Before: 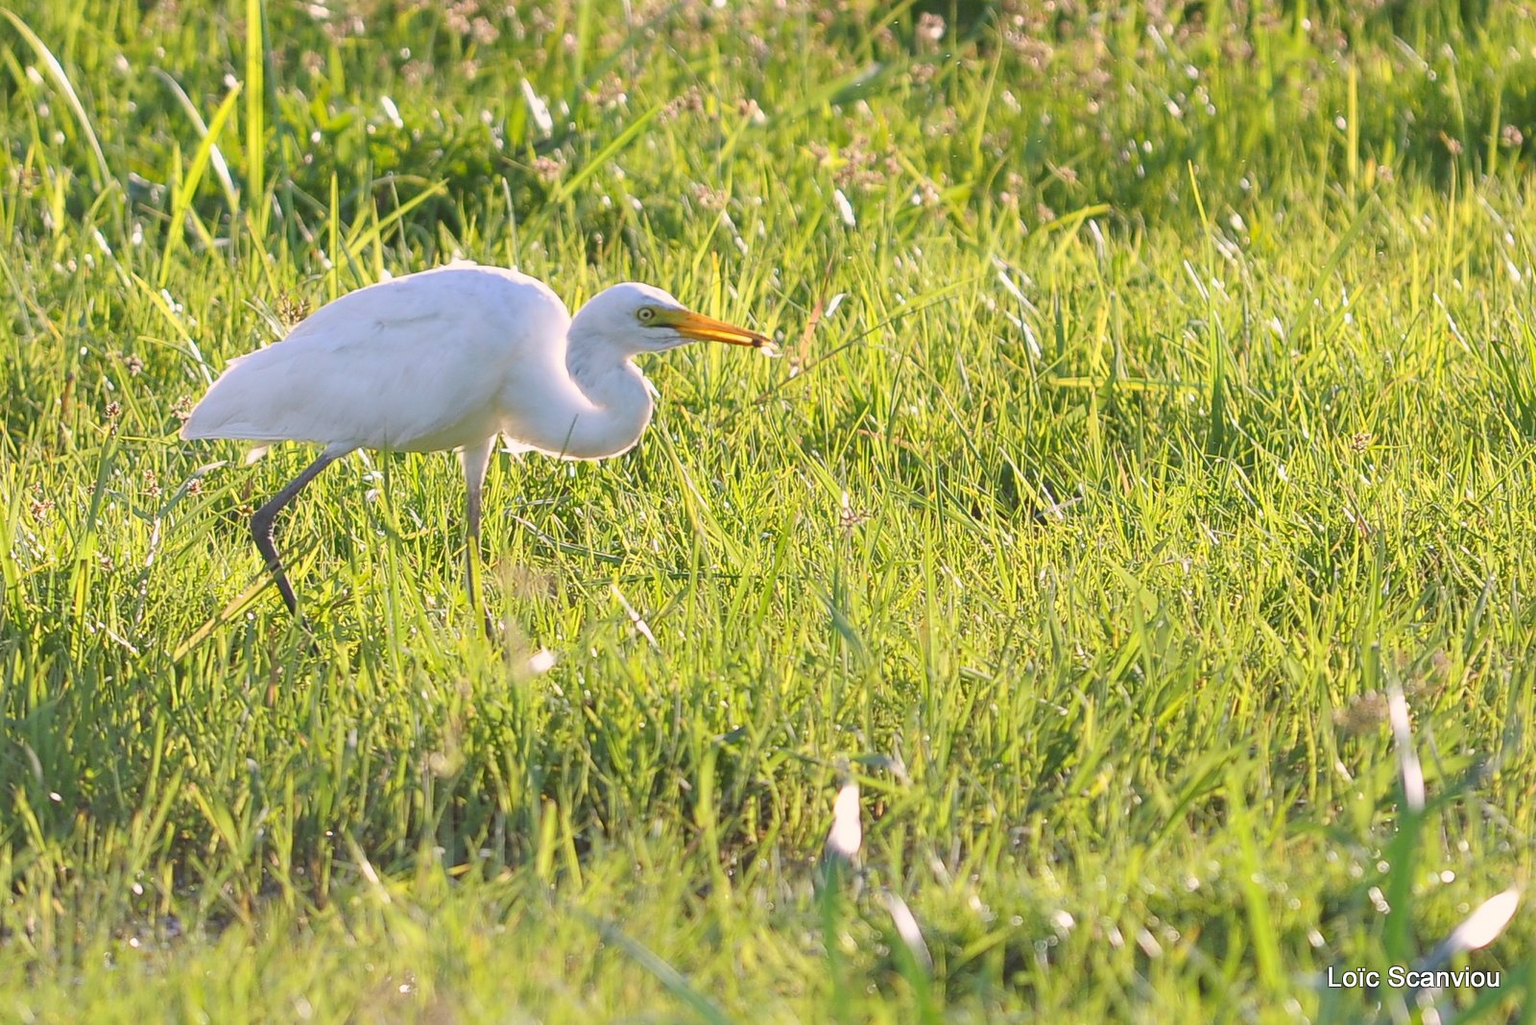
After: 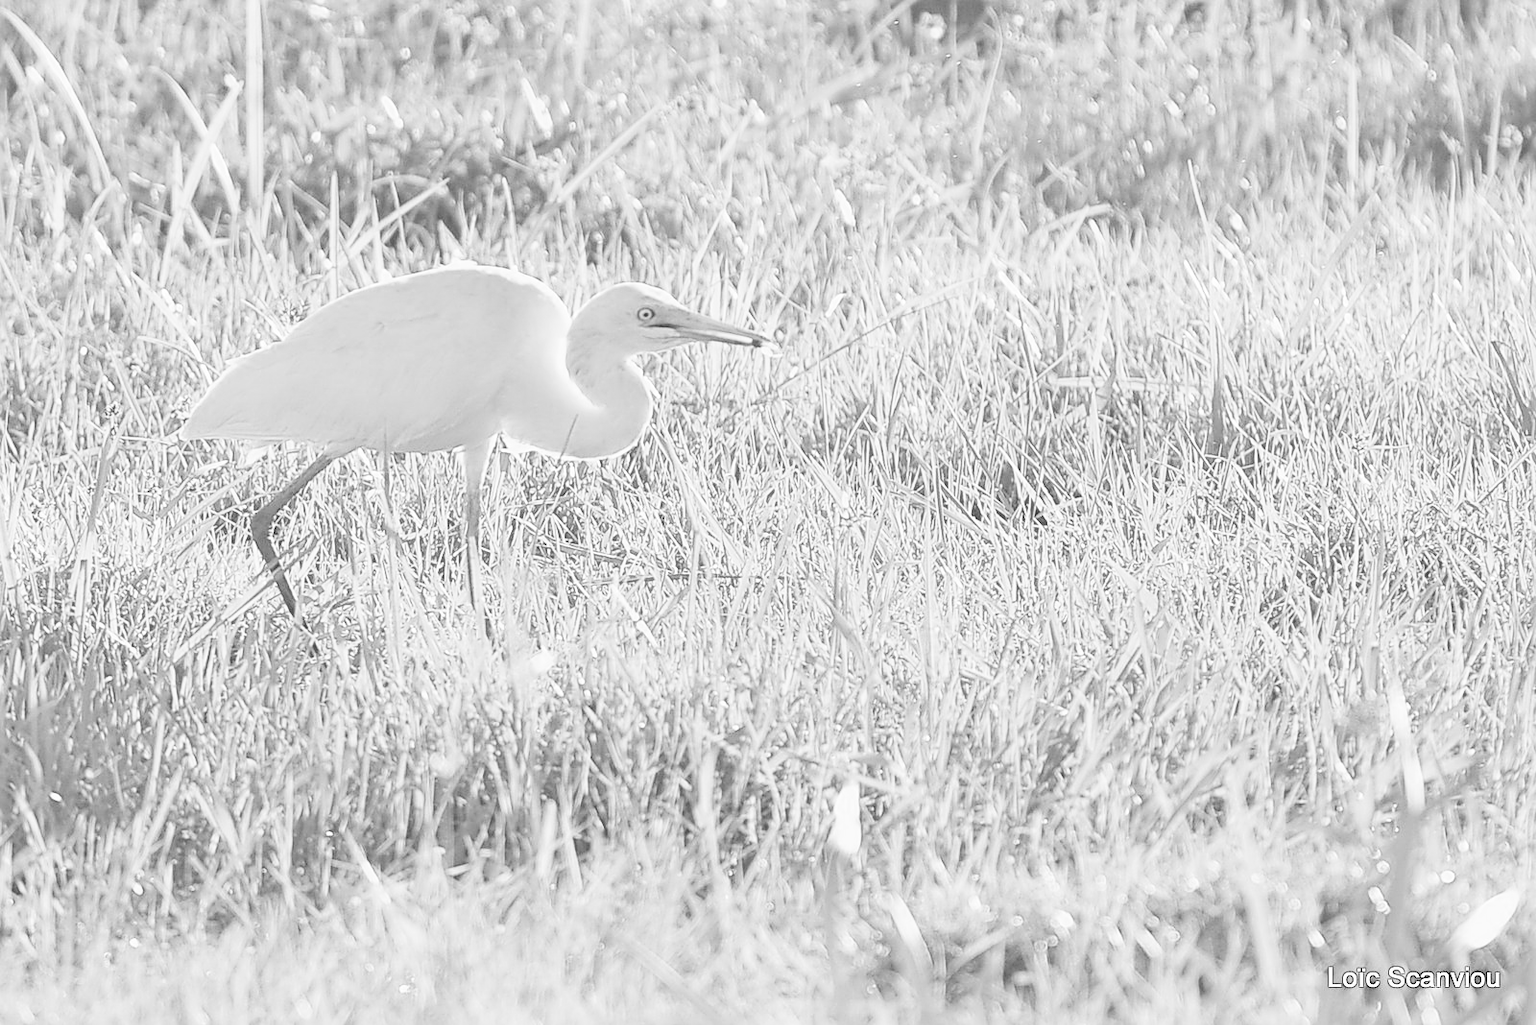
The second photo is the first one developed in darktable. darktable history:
sharpen: on, module defaults
monochrome: on, module defaults
filmic rgb: middle gray luminance 4.29%, black relative exposure -13 EV, white relative exposure 5 EV, threshold 6 EV, target black luminance 0%, hardness 5.19, latitude 59.69%, contrast 0.767, highlights saturation mix 5%, shadows ↔ highlights balance 25.95%, add noise in highlights 0, color science v3 (2019), use custom middle-gray values true, iterations of high-quality reconstruction 0, contrast in highlights soft, enable highlight reconstruction true
